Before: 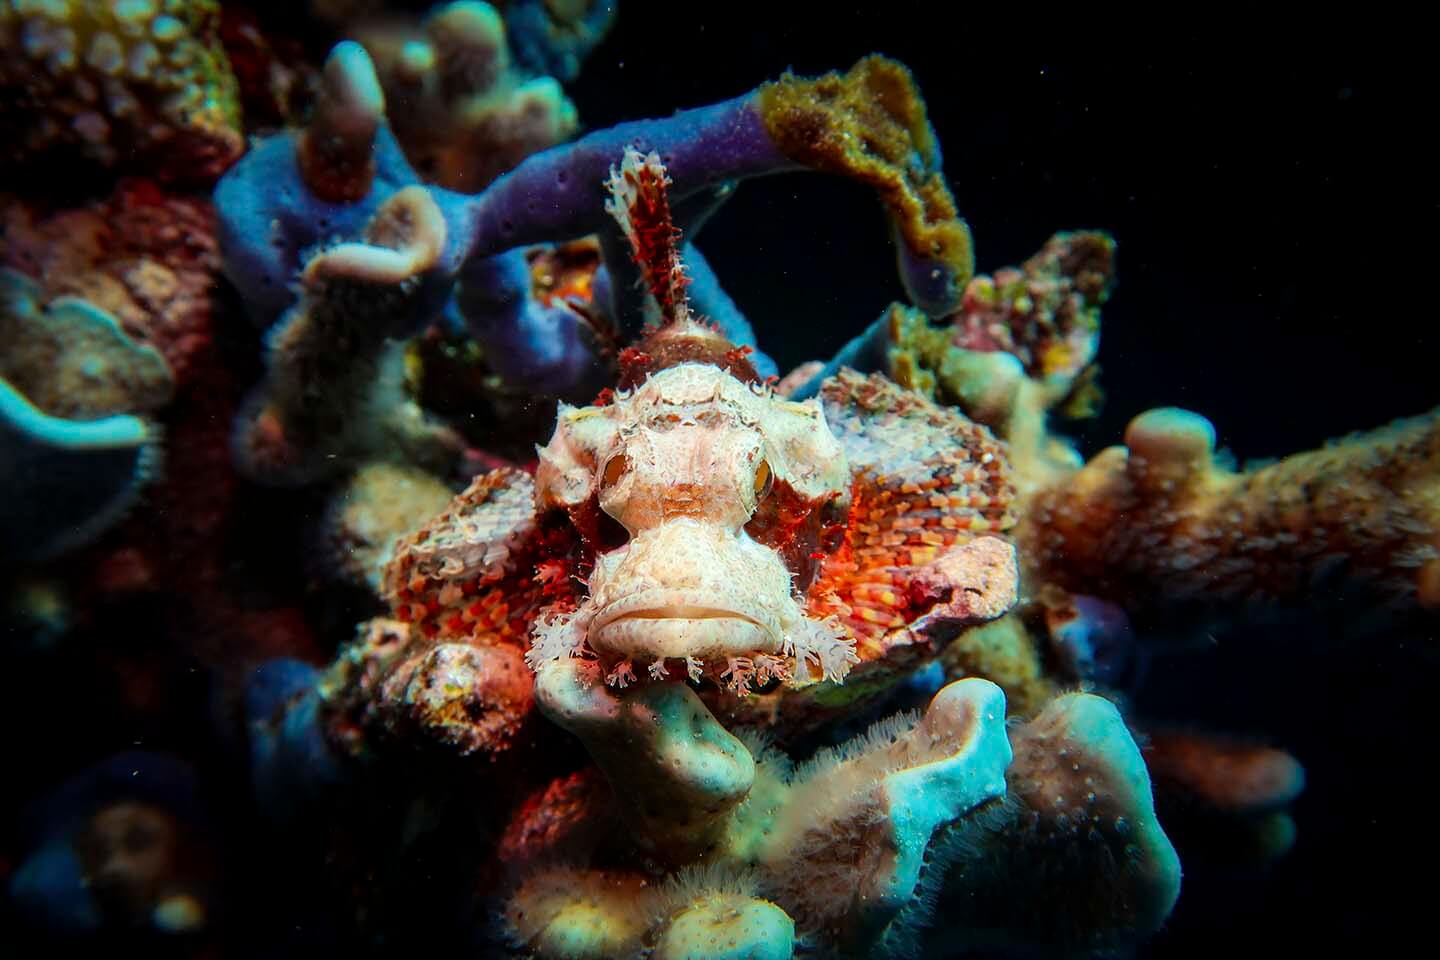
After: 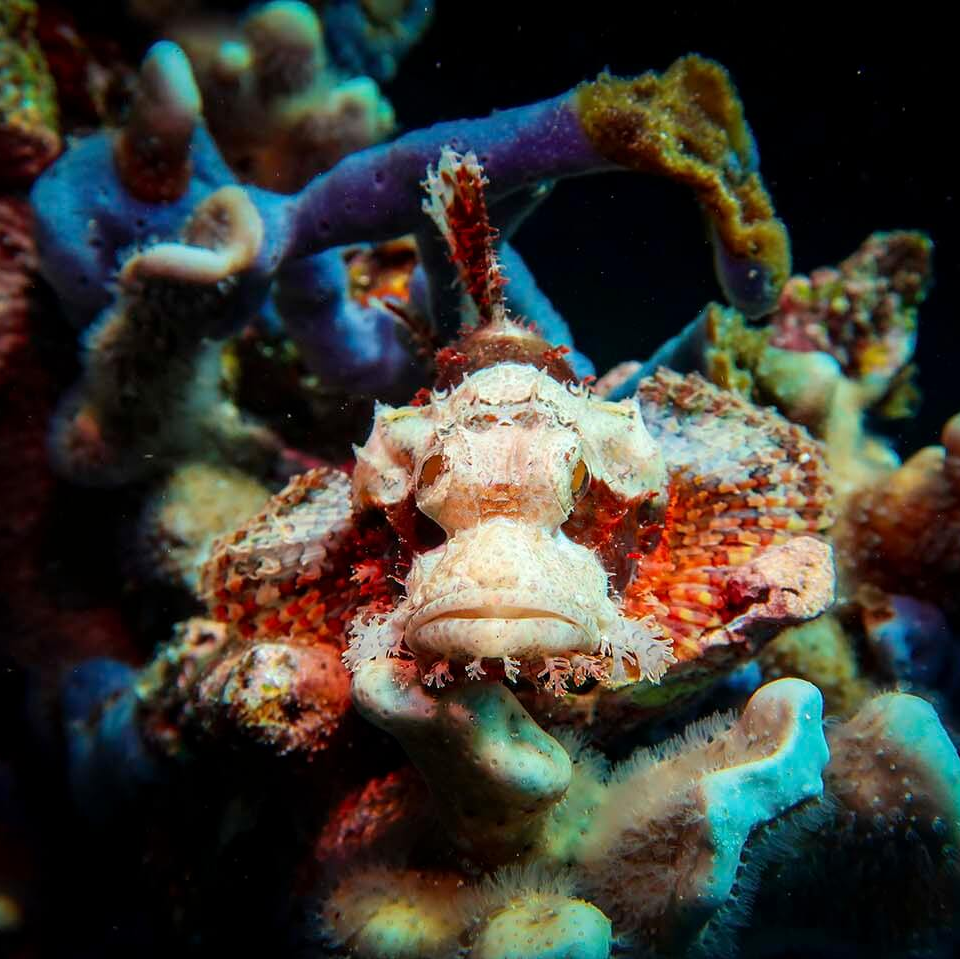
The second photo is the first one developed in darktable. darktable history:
crop and rotate: left 12.715%, right 20.591%
